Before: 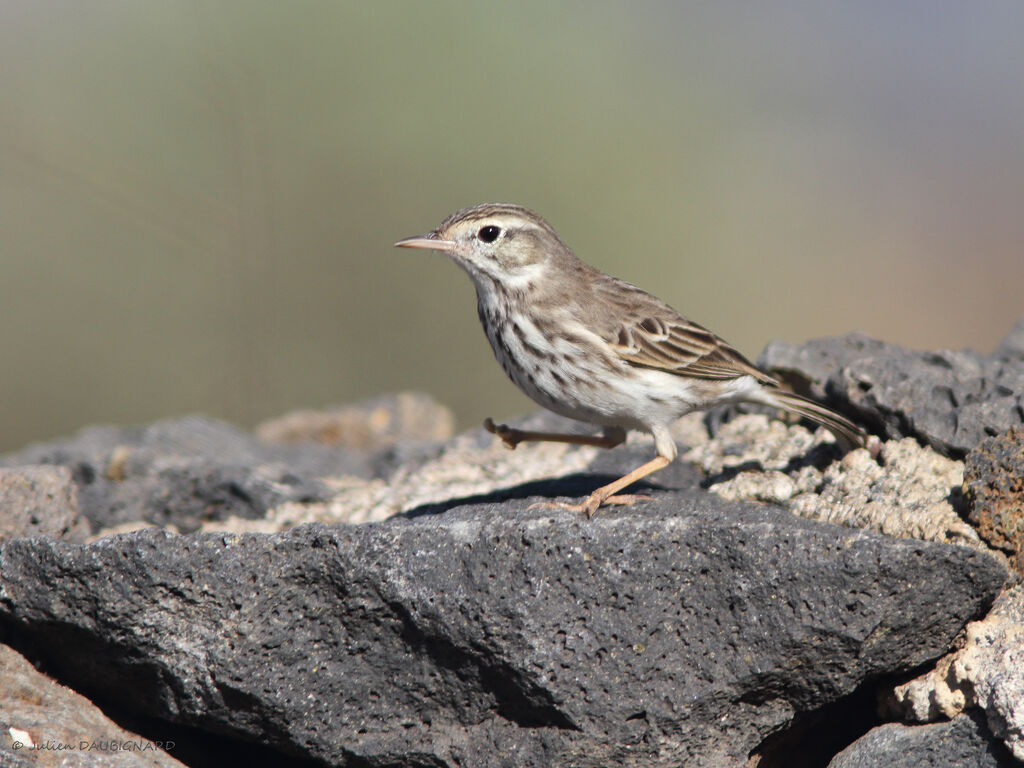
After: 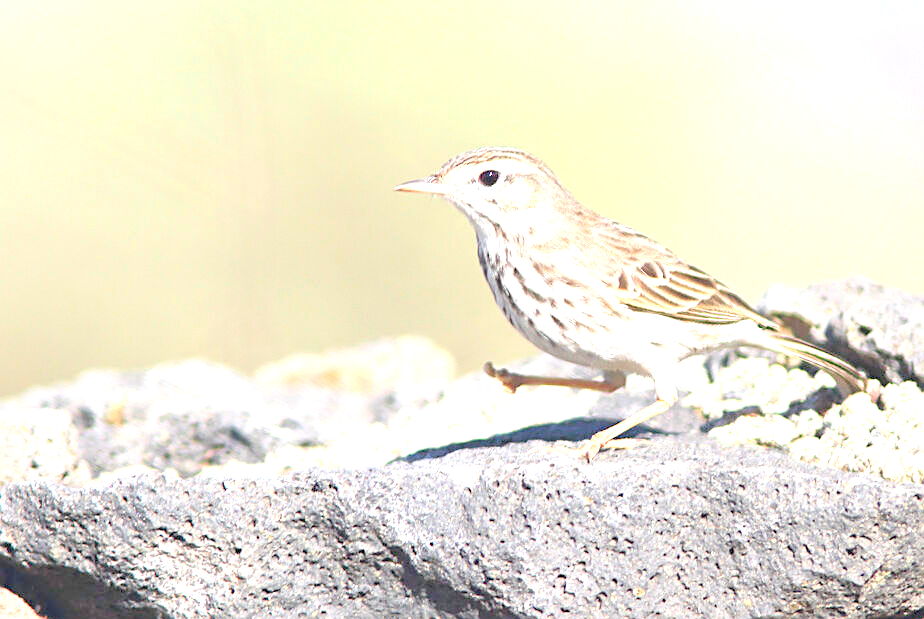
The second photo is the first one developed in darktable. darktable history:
levels: levels [0.008, 0.318, 0.836]
sharpen: on, module defaults
exposure: black level correction 0, exposure 1.283 EV, compensate exposure bias true, compensate highlight preservation false
crop: top 7.414%, right 9.7%, bottom 11.944%
